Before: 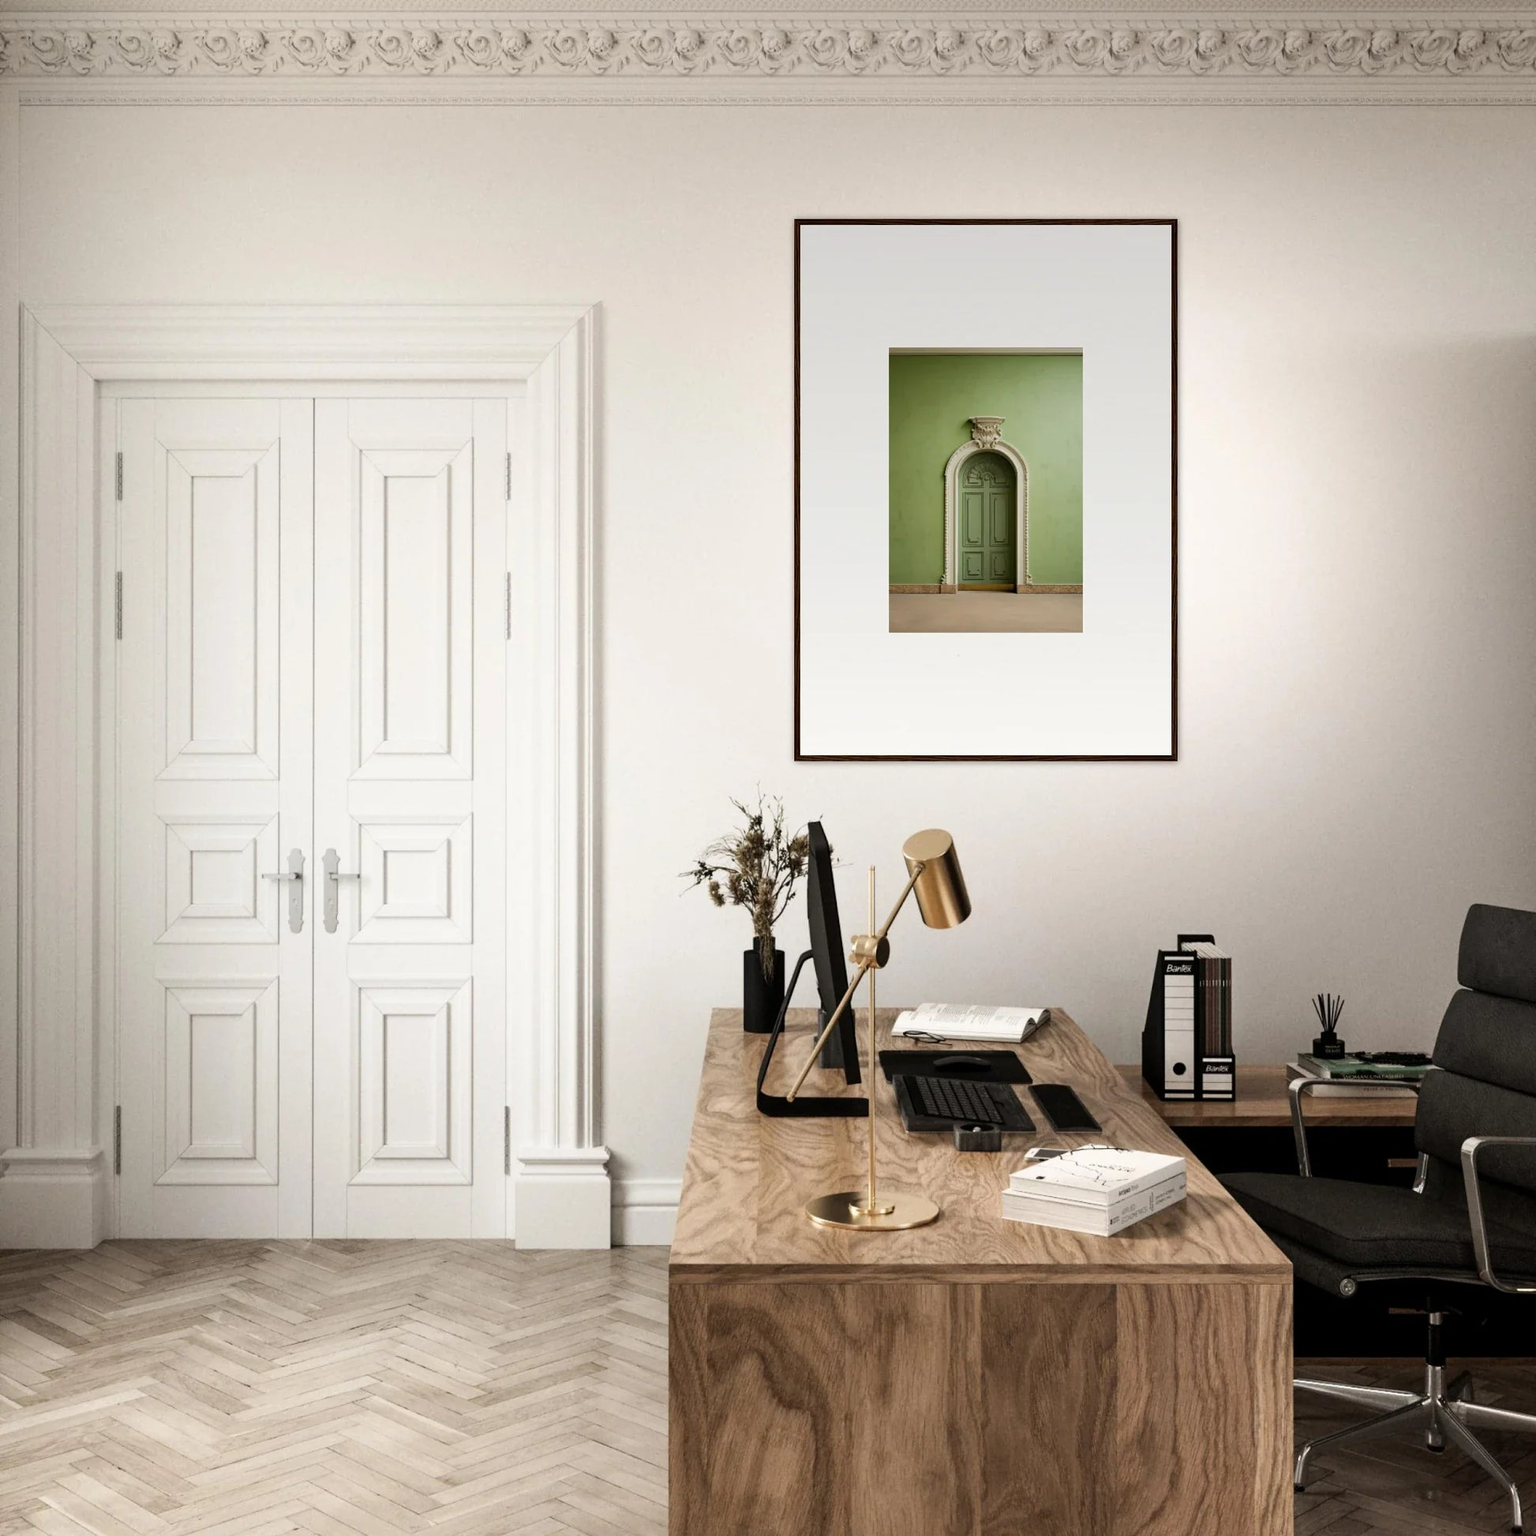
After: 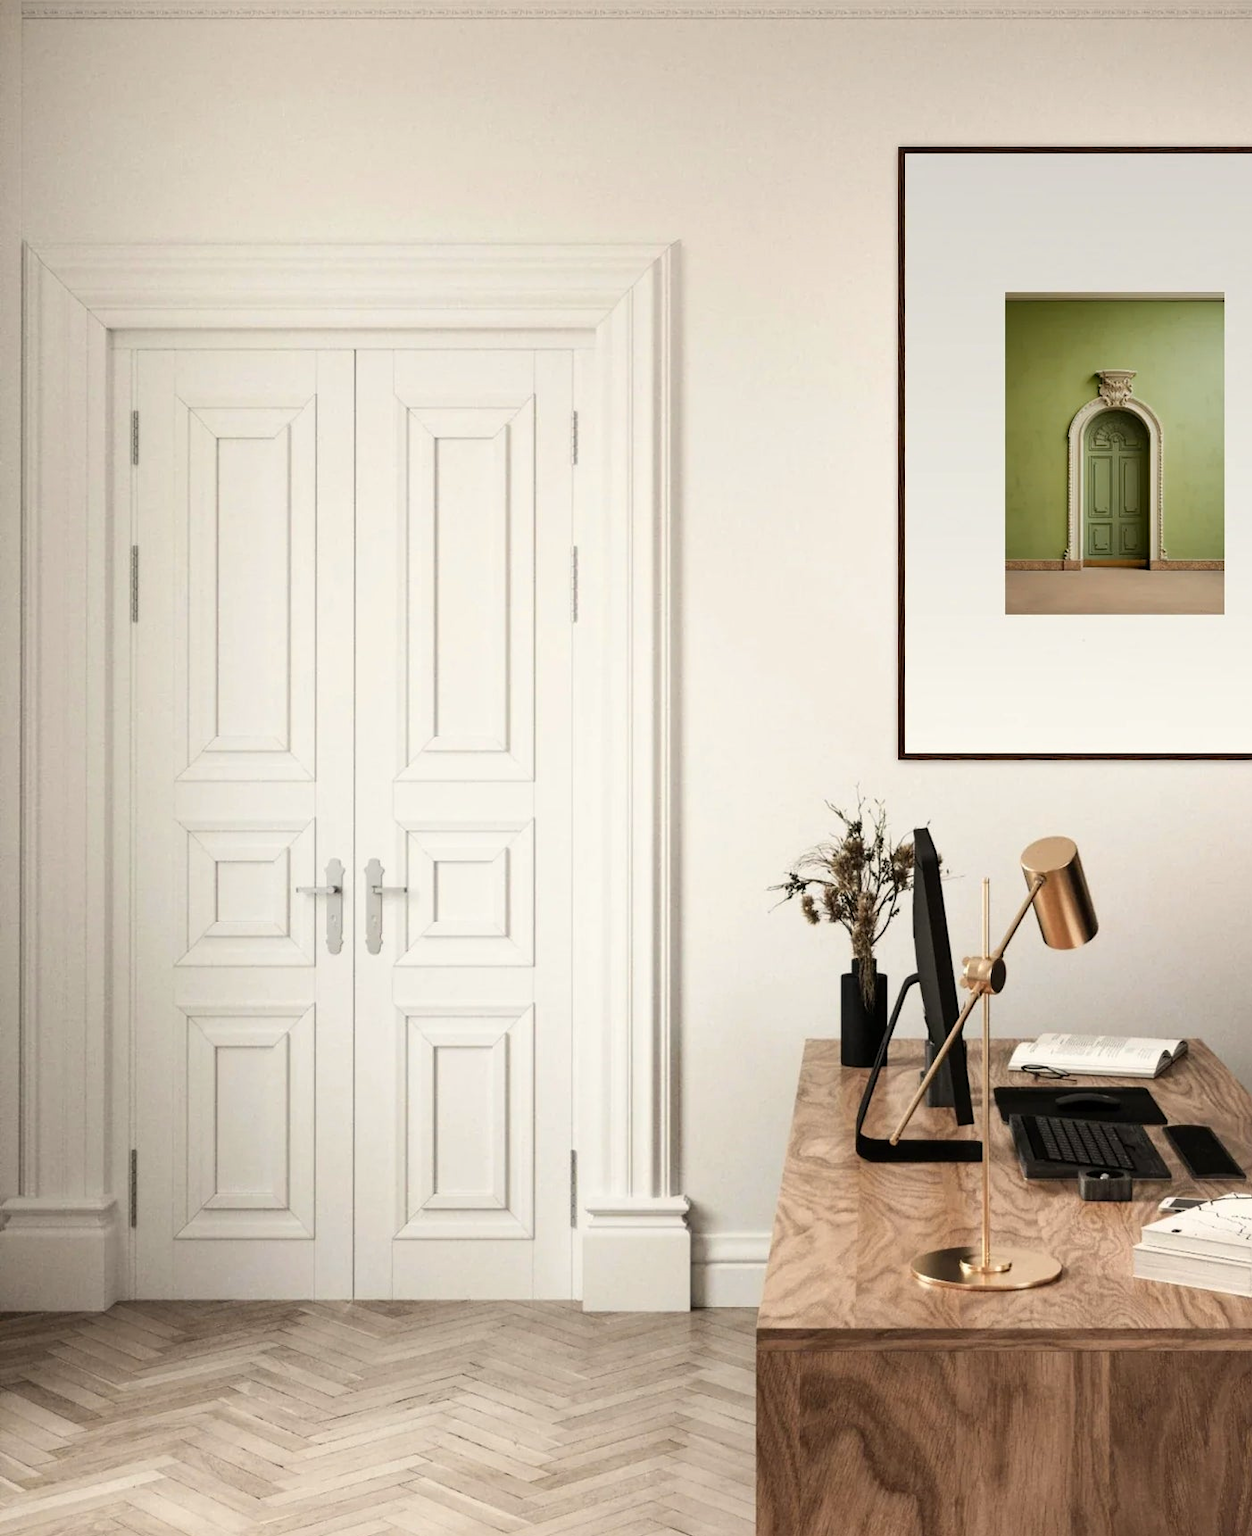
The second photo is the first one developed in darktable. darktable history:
crop: top 5.807%, right 27.881%, bottom 5.704%
color zones: curves: ch1 [(0.309, 0.524) (0.41, 0.329) (0.508, 0.509)]; ch2 [(0.25, 0.457) (0.75, 0.5)], mix 24.45%
color correction: highlights b* 3
